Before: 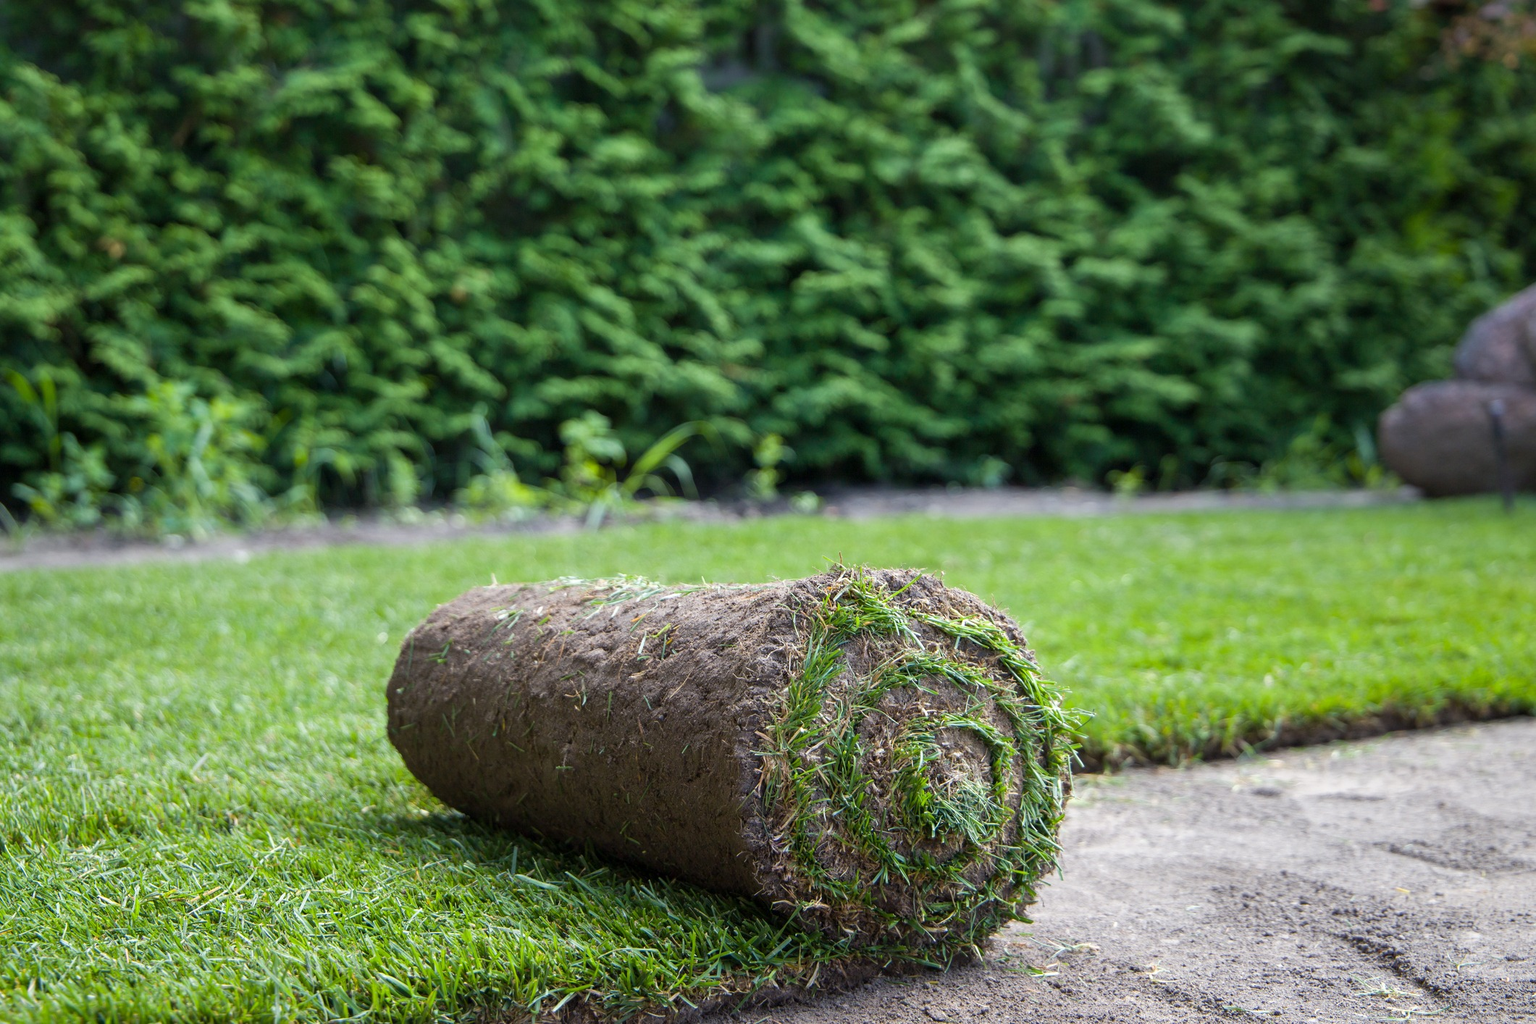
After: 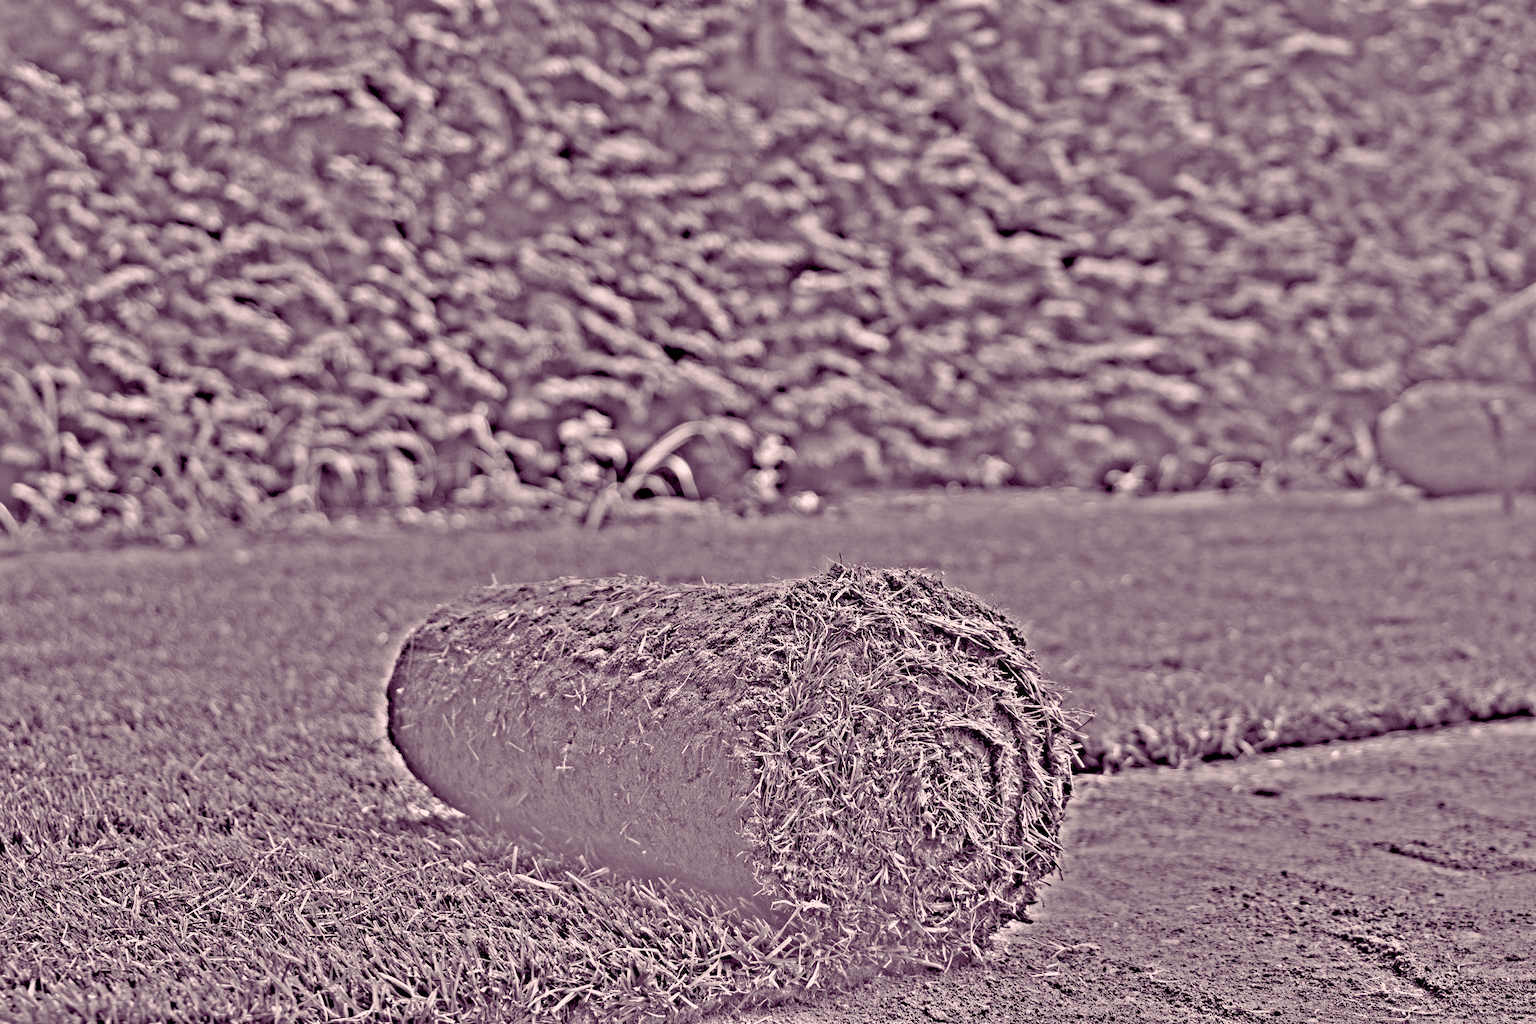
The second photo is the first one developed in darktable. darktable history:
rgb levels: preserve colors sum RGB, levels [[0.038, 0.433, 0.934], [0, 0.5, 1], [0, 0.5, 1]]
highpass: sharpness 49.79%, contrast boost 49.79%
color balance rgb: shadows lift › chroma 6.43%, shadows lift › hue 305.74°, highlights gain › chroma 2.43%, highlights gain › hue 35.74°, global offset › chroma 0.28%, global offset › hue 320.29°, linear chroma grading › global chroma 5.5%, perceptual saturation grading › global saturation 30%, contrast 5.15%
